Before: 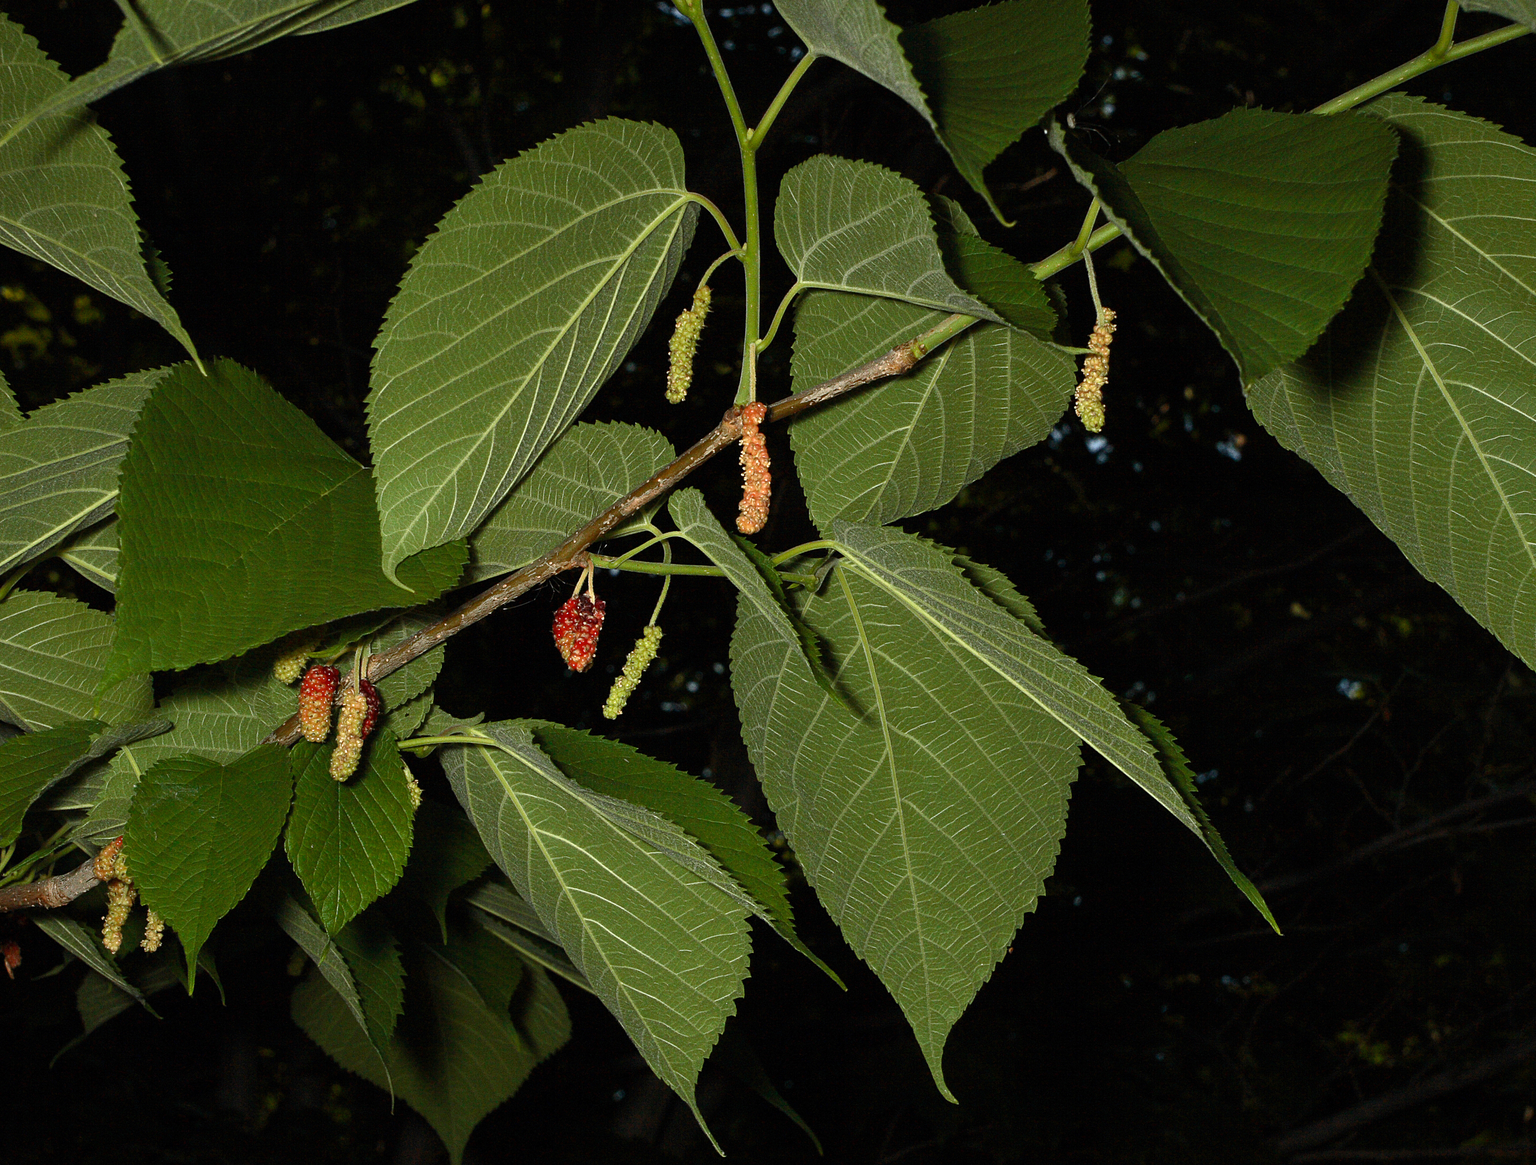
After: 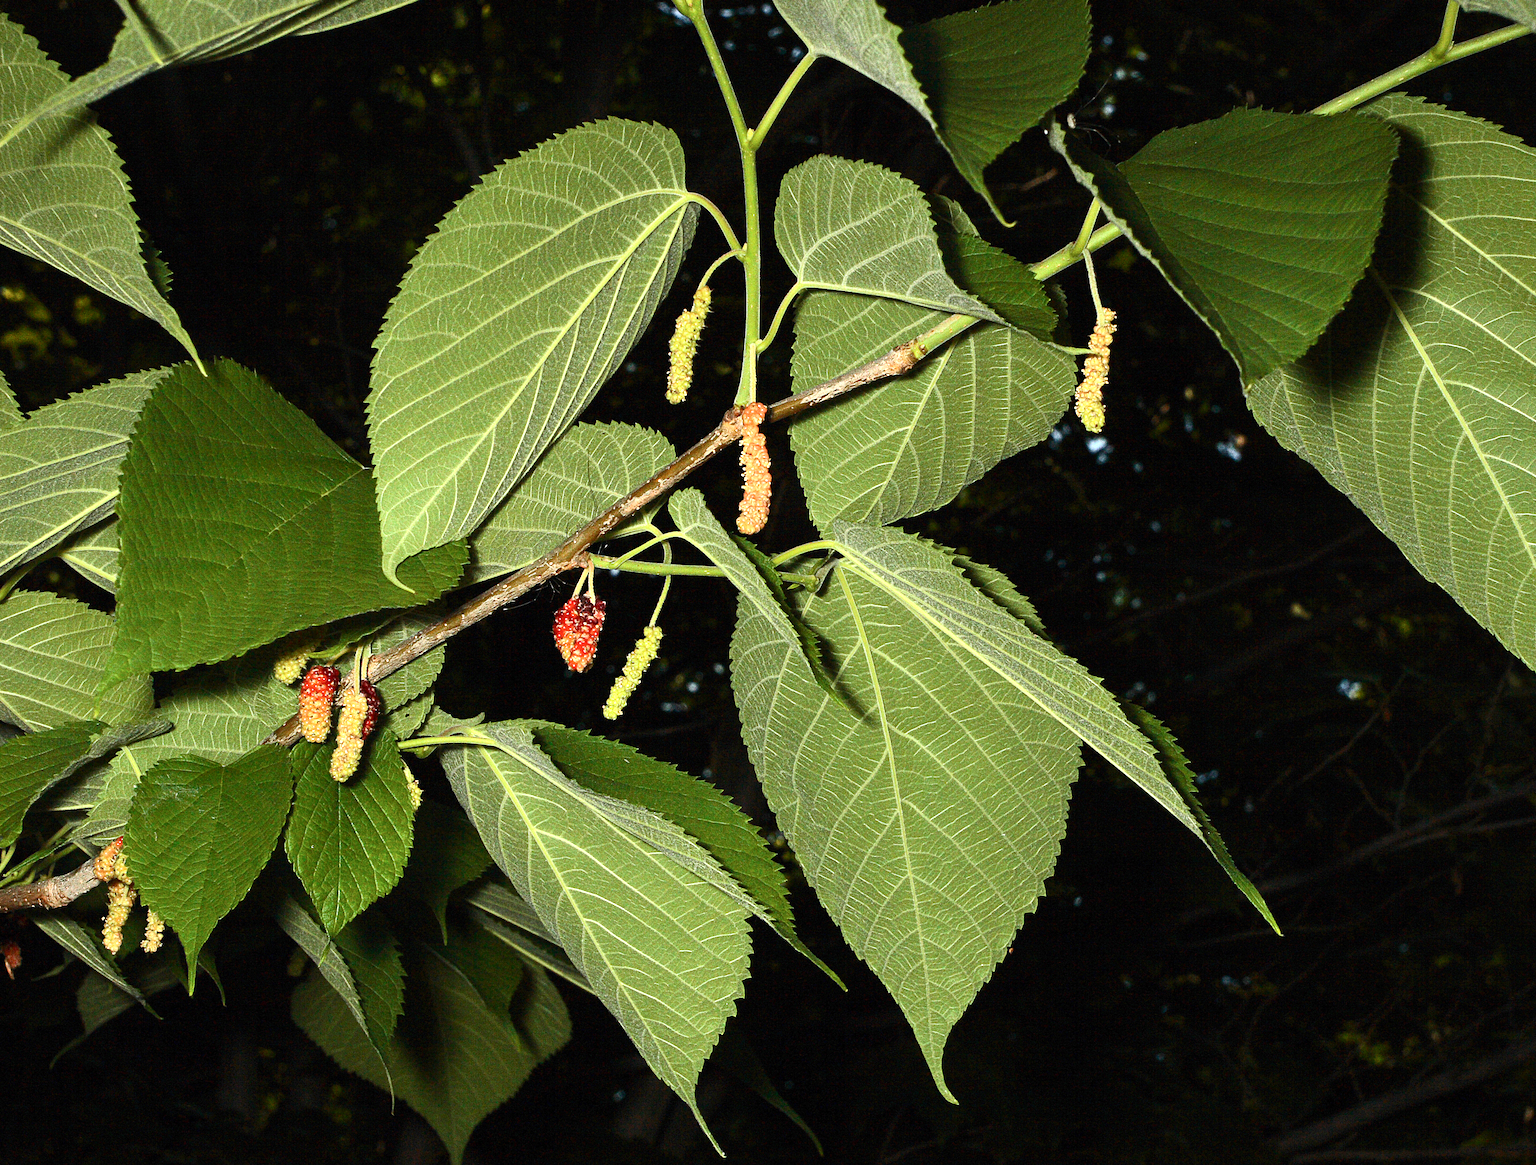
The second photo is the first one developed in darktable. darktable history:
exposure: exposure 1 EV, compensate highlight preservation false
contrast brightness saturation: contrast 0.24, brightness 0.09
